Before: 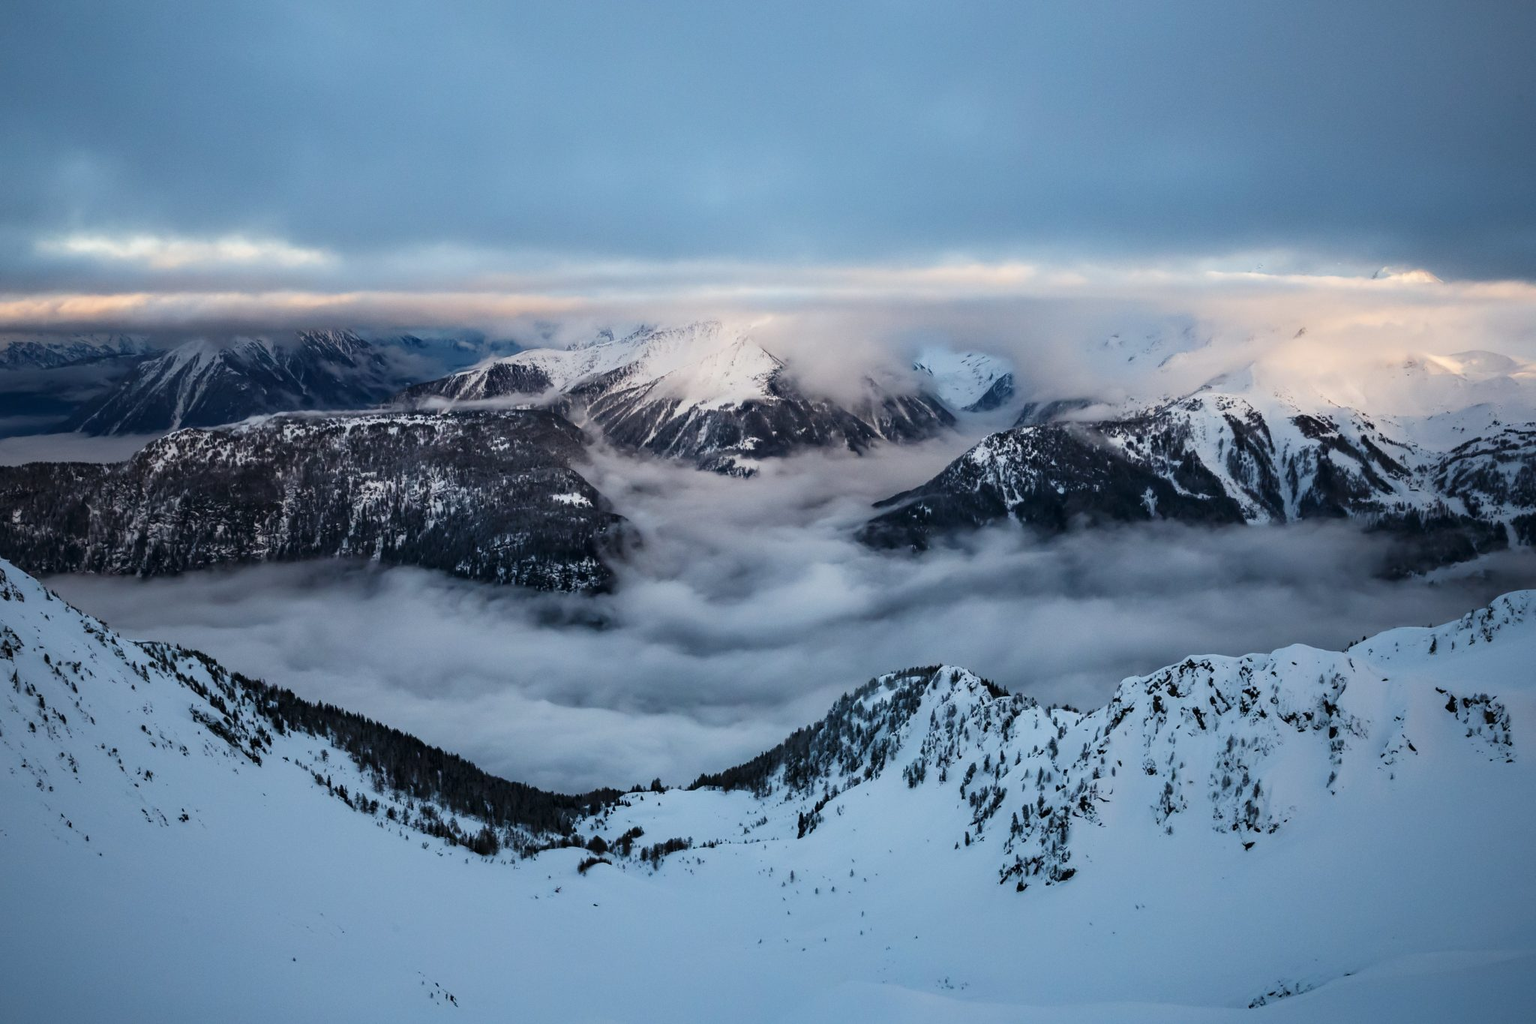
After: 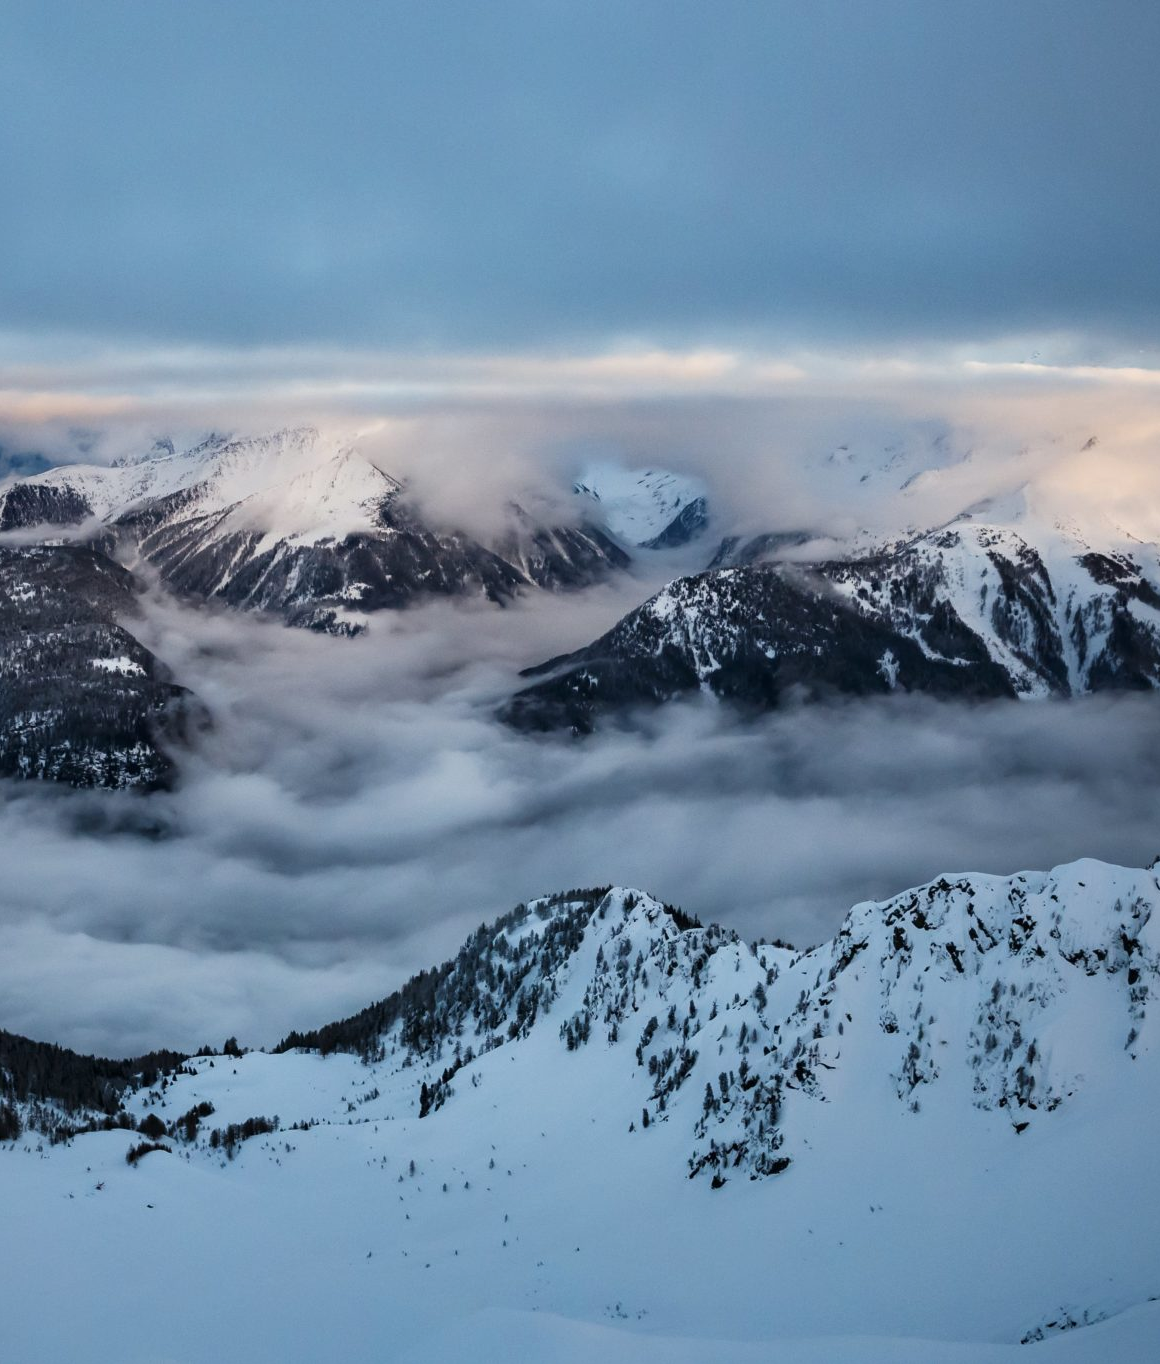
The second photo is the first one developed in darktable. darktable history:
crop: left 31.458%, top 0%, right 11.876%
shadows and highlights: shadows 60, soften with gaussian
